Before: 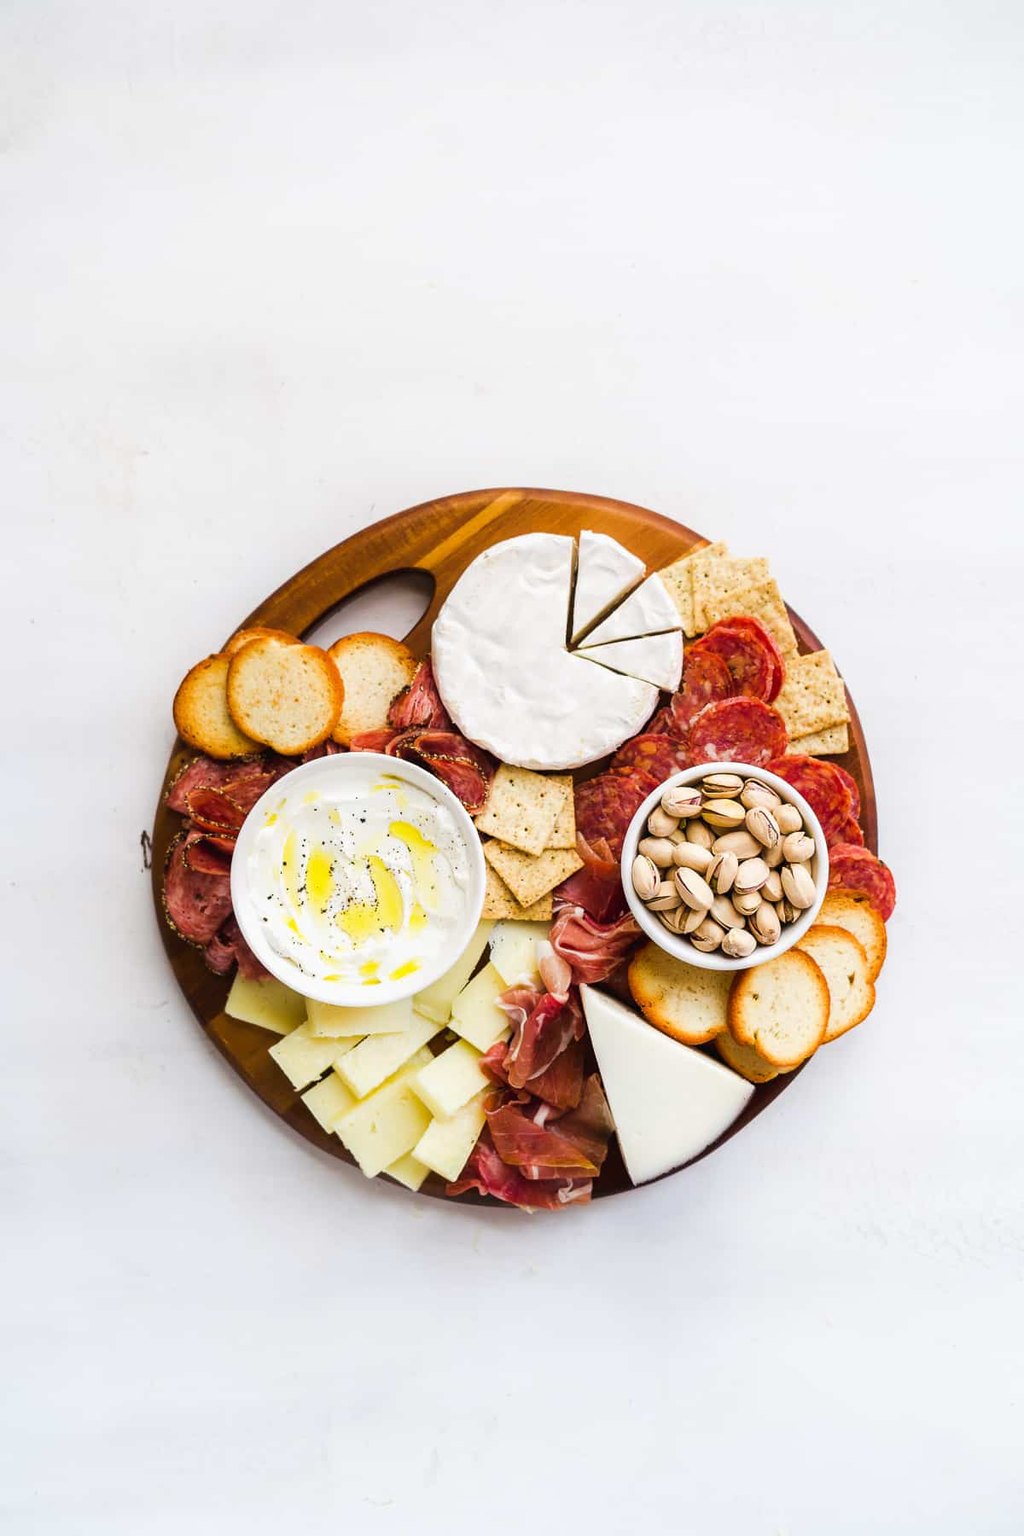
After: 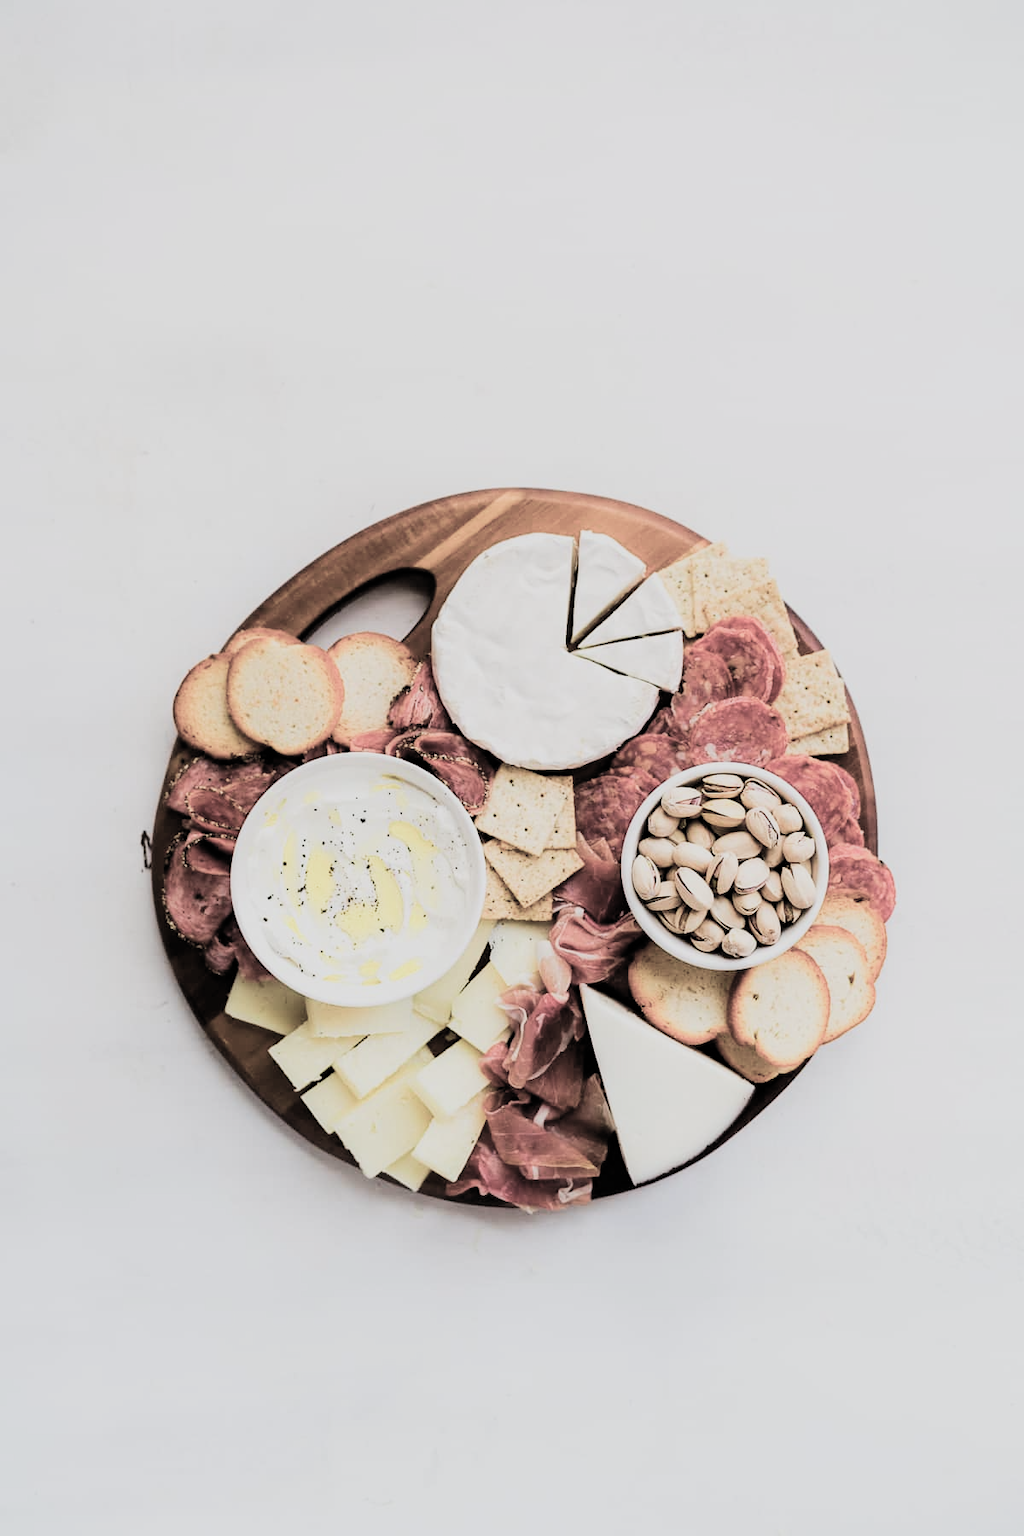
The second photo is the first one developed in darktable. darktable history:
filmic rgb: black relative exposure -5.08 EV, white relative exposure 3.96 EV, threshold 2.98 EV, hardness 2.9, contrast 1.408, highlights saturation mix -20.39%, color science v5 (2021), iterations of high-quality reconstruction 0, contrast in shadows safe, contrast in highlights safe, enable highlight reconstruction true
